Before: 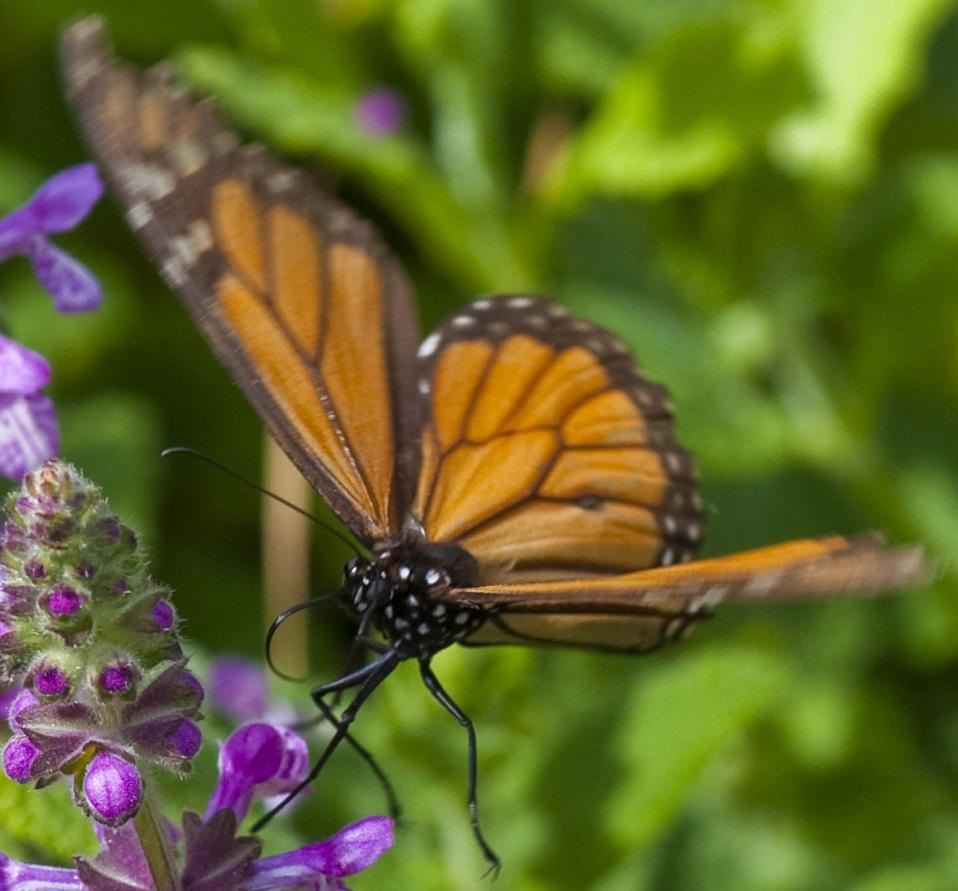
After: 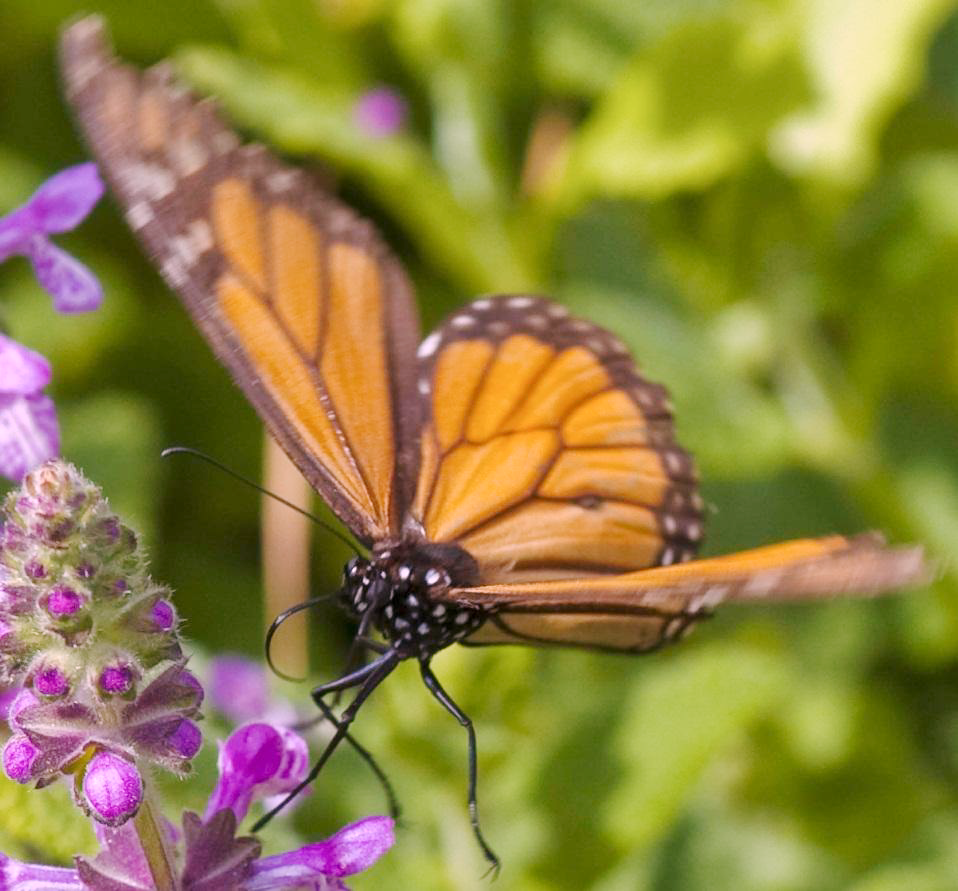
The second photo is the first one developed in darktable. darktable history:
base curve: curves: ch0 [(0, 0) (0.158, 0.273) (0.879, 0.895) (1, 1)], preserve colors none
white balance: red 1.188, blue 1.11
